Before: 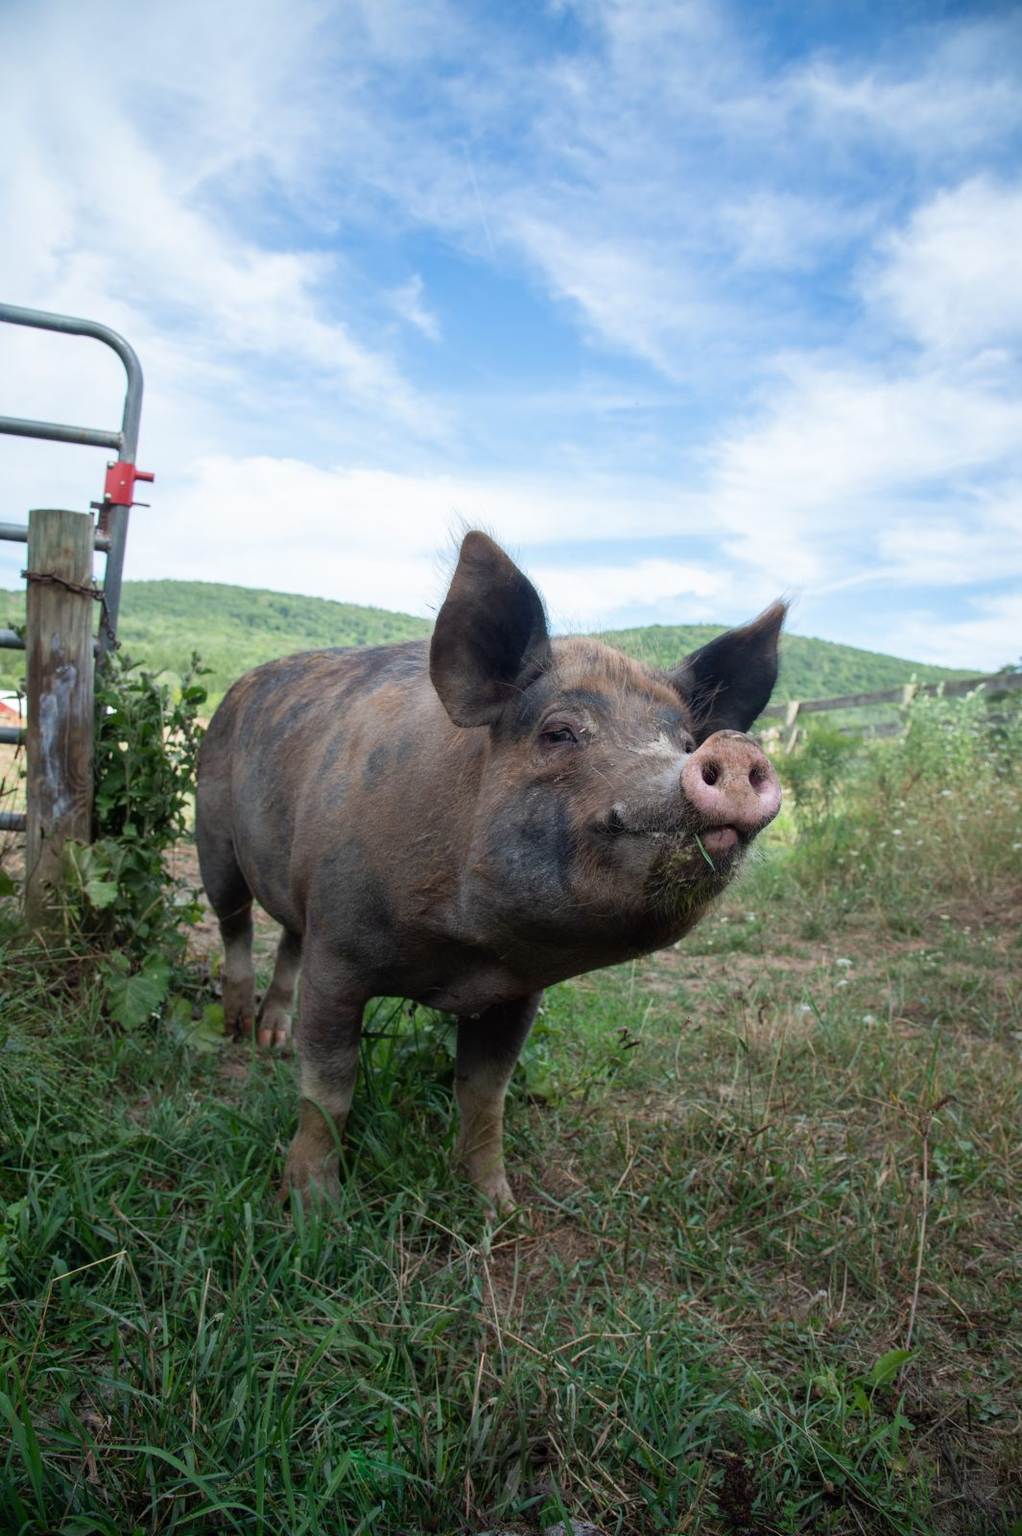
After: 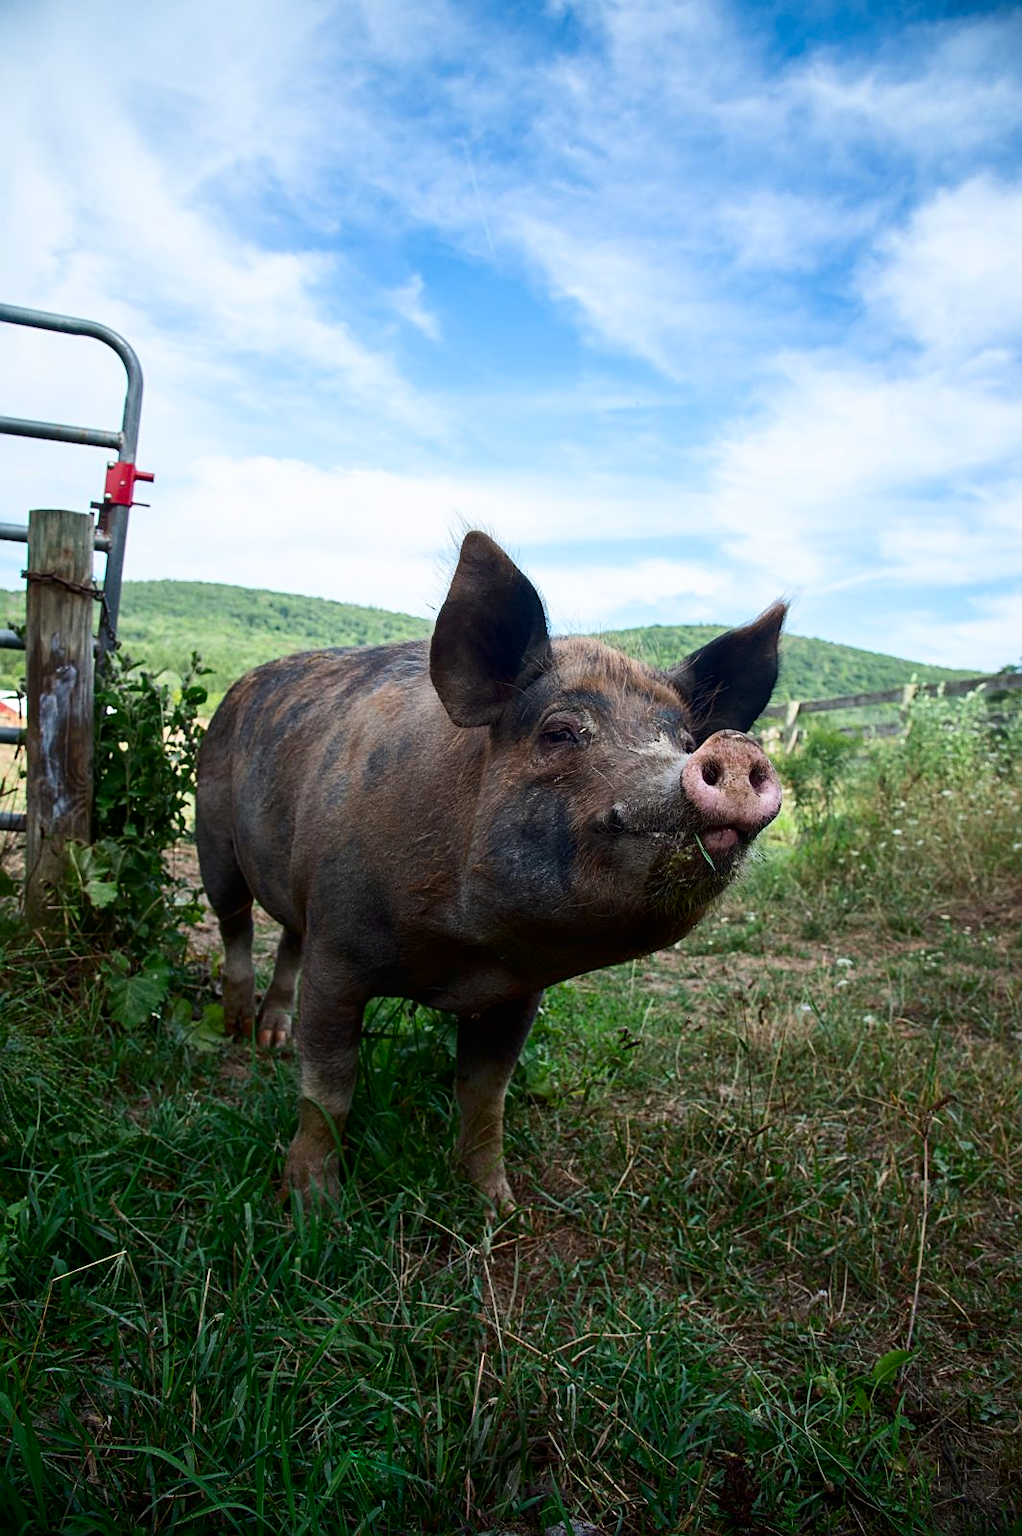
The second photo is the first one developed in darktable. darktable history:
contrast brightness saturation: contrast 0.19, brightness -0.11, saturation 0.21
sharpen: on, module defaults
white balance: emerald 1
